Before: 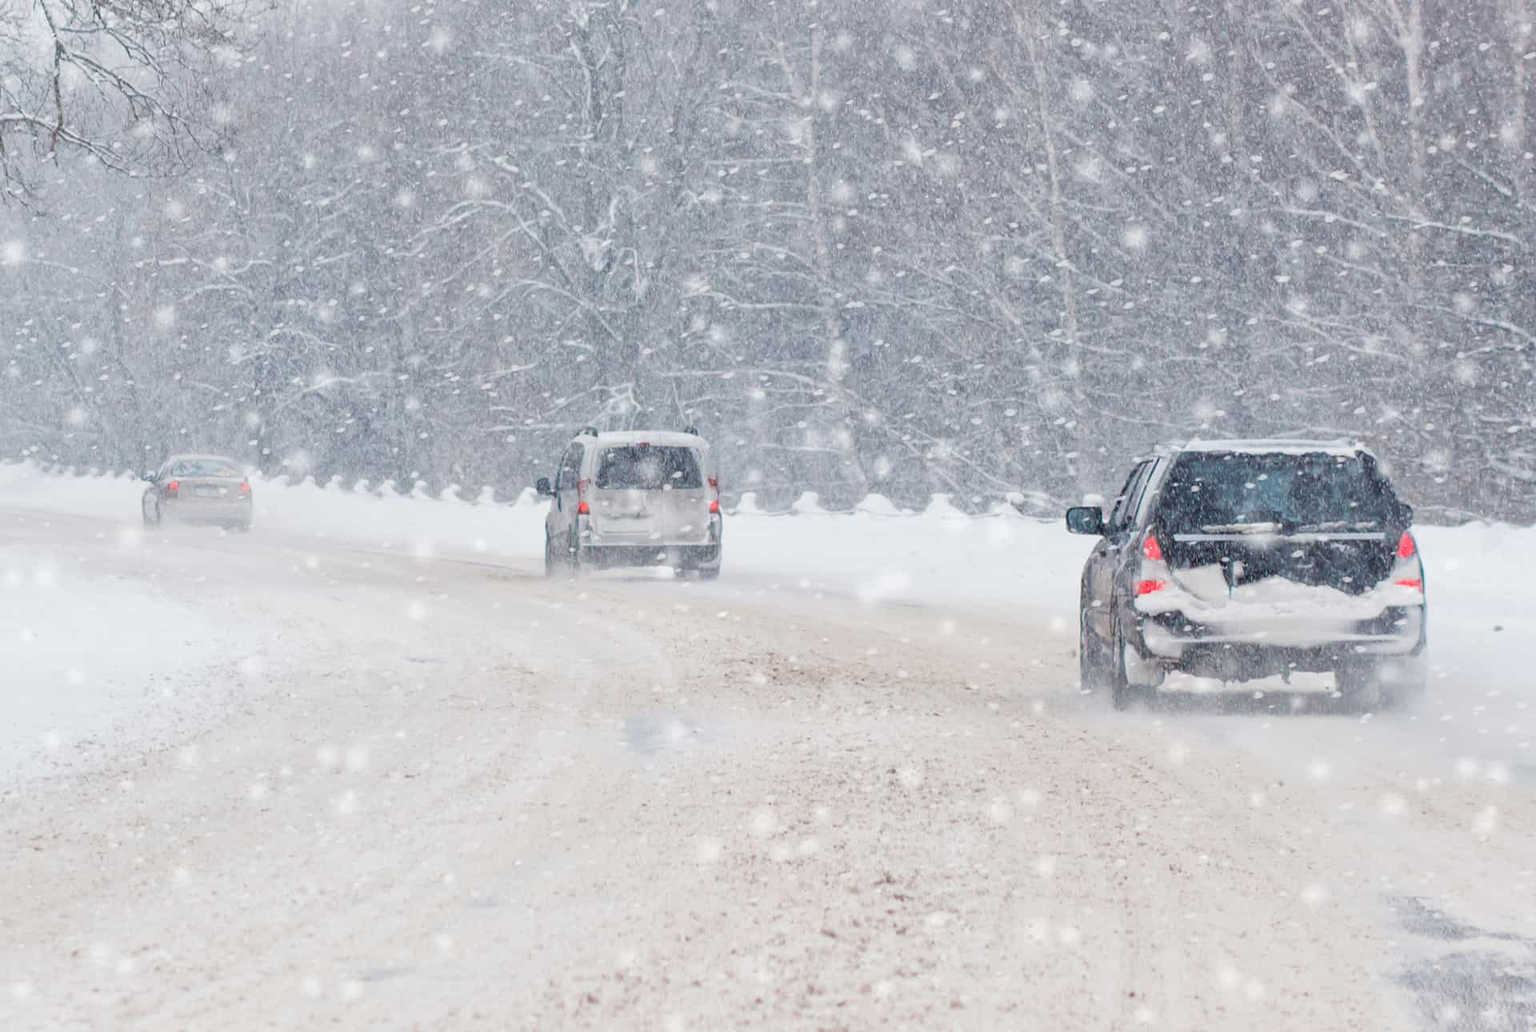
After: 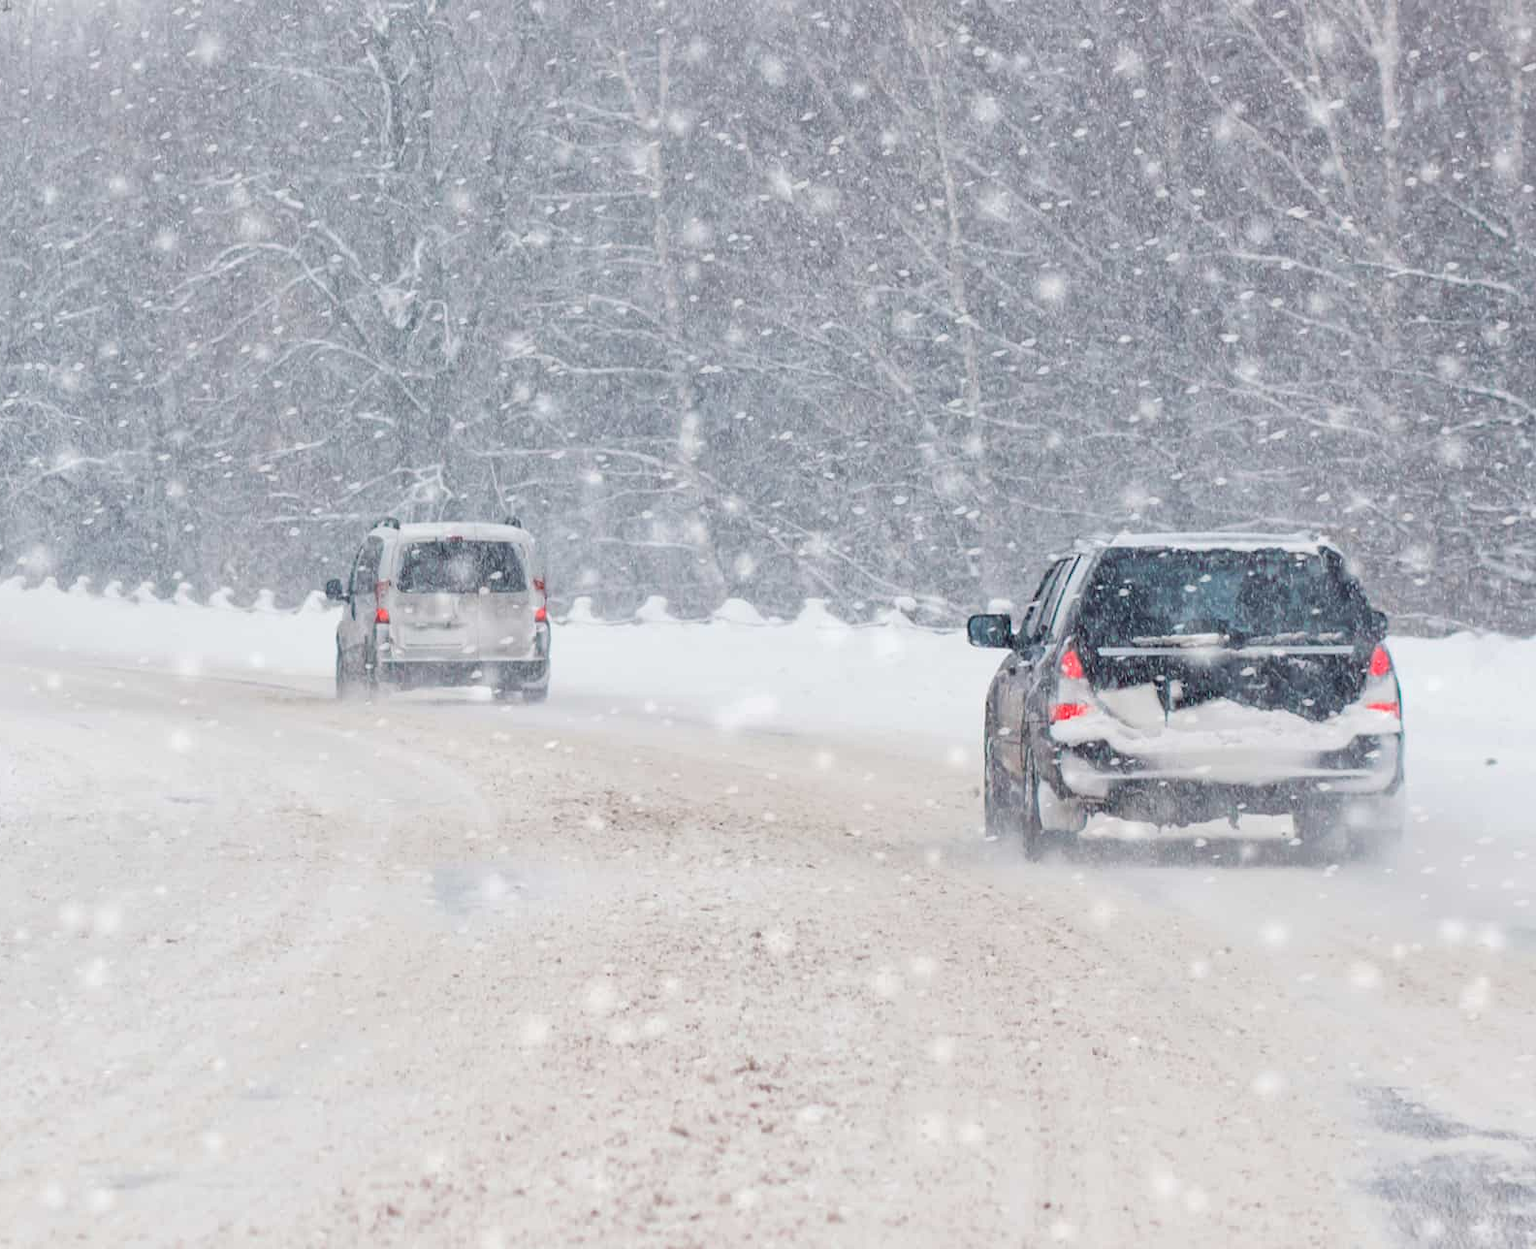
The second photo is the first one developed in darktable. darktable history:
crop: left 17.45%, bottom 0.049%
